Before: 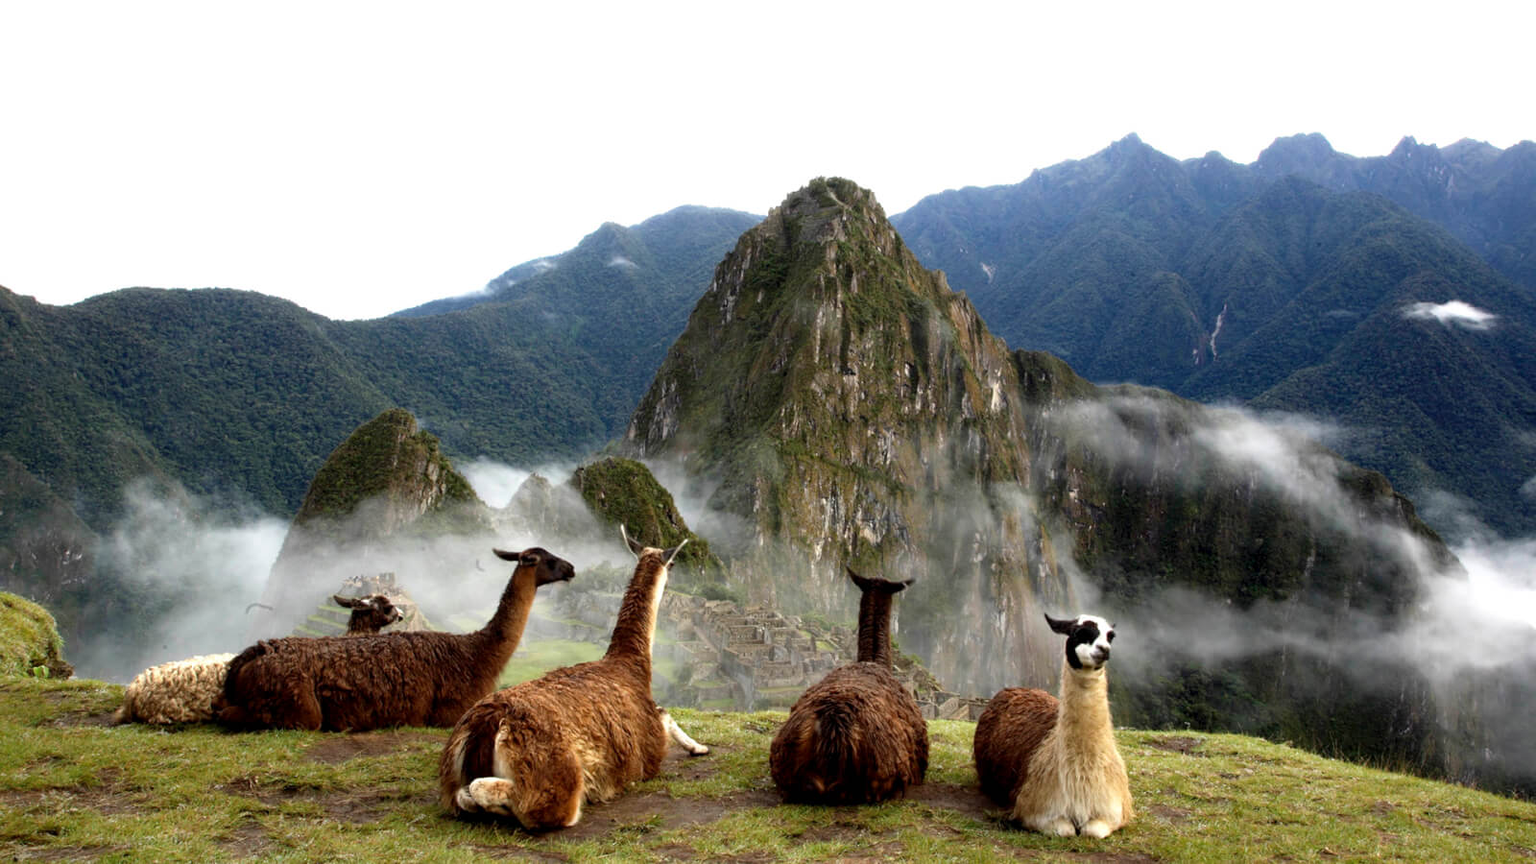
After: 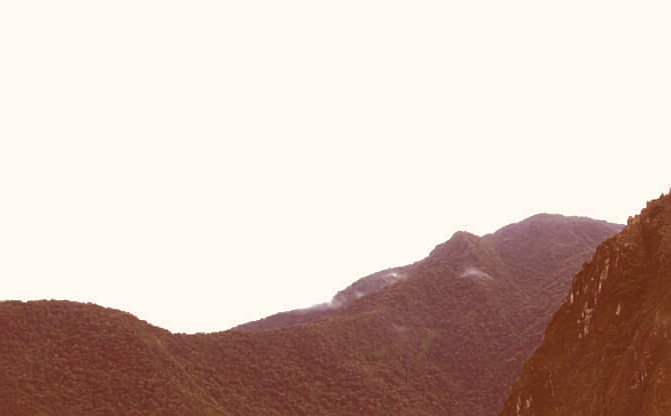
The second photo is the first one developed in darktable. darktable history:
shadows and highlights: on, module defaults
sharpen: on, module defaults
color balance rgb: on, module defaults
color correction: highlights a* 9.03, highlights b* 8.71, shadows a* 40, shadows b* 40, saturation 0.8
crop and rotate: left 10.817%, top 0.062%, right 47.194%, bottom 53.626%
rgb curve: curves: ch0 [(0, 0.186) (0.314, 0.284) (0.775, 0.708) (1, 1)], compensate middle gray true, preserve colors none
